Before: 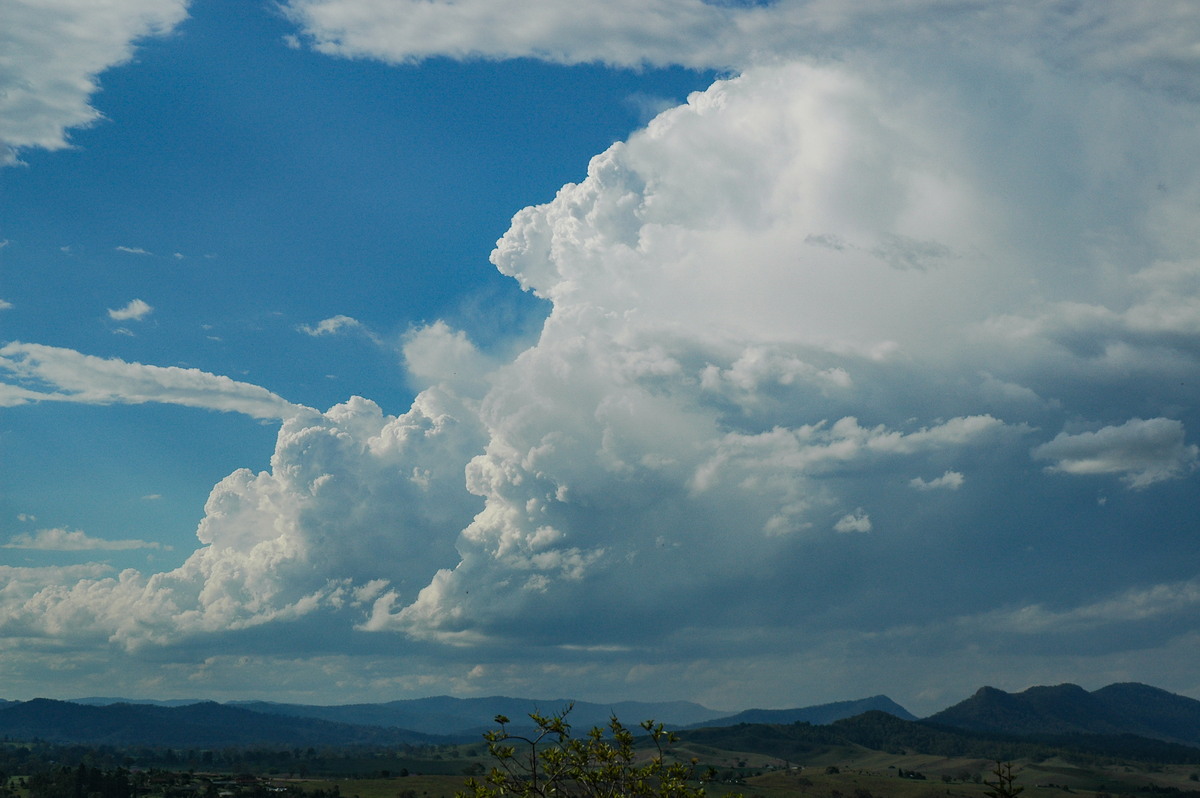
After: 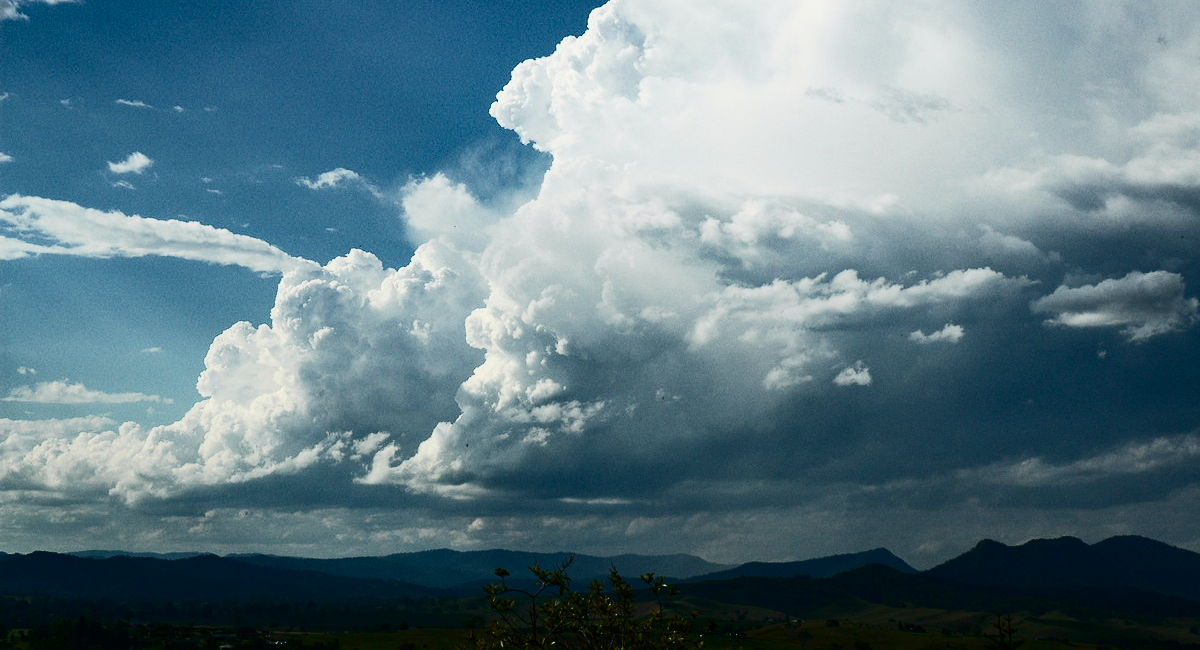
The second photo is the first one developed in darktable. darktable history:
crop and rotate: top 18.507%
contrast brightness saturation: contrast 0.5, saturation -0.1
